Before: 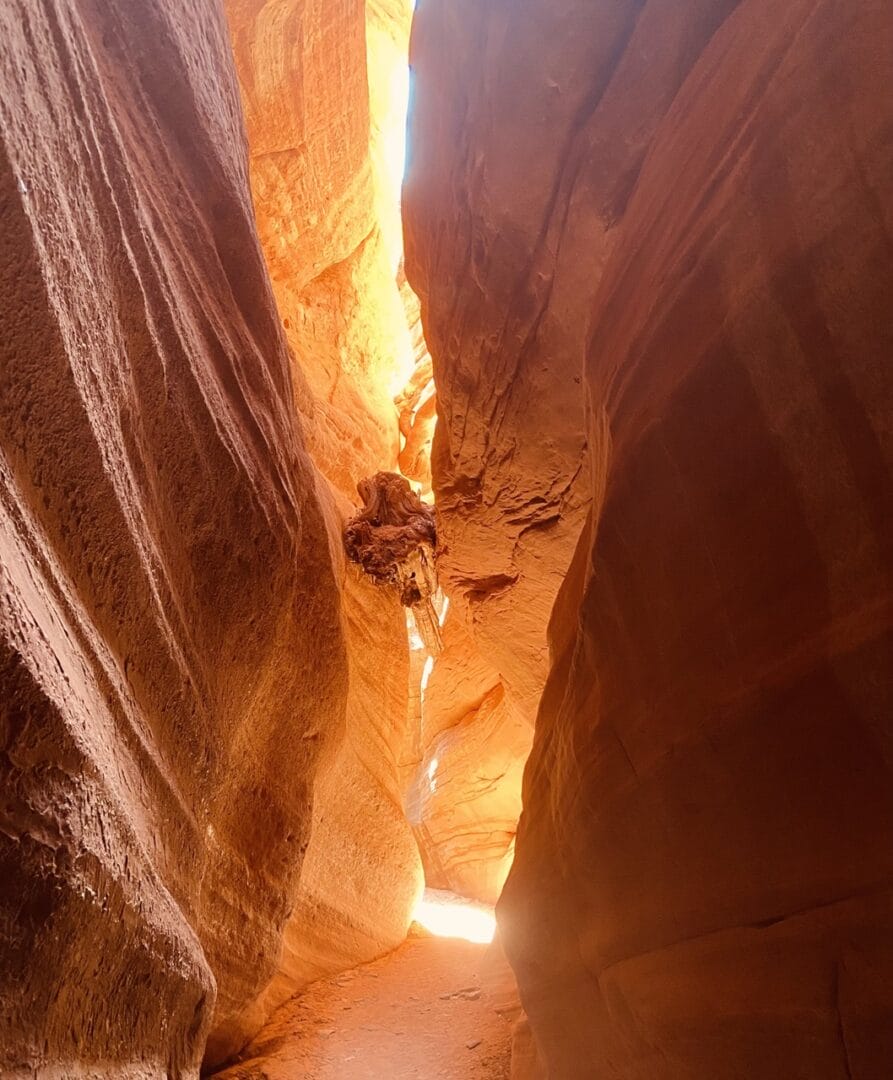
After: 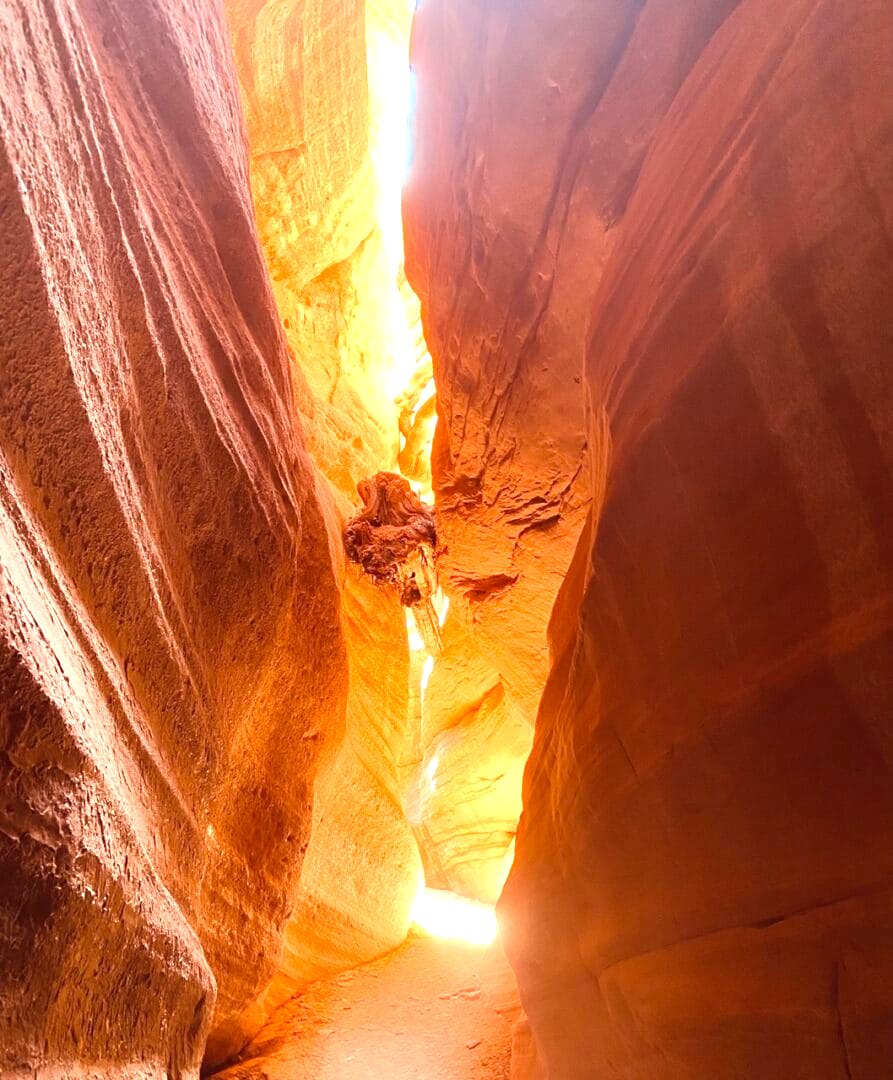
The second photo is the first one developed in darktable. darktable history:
exposure: black level correction 0, exposure 1 EV, compensate highlight preservation false
contrast brightness saturation: saturation -0.064
